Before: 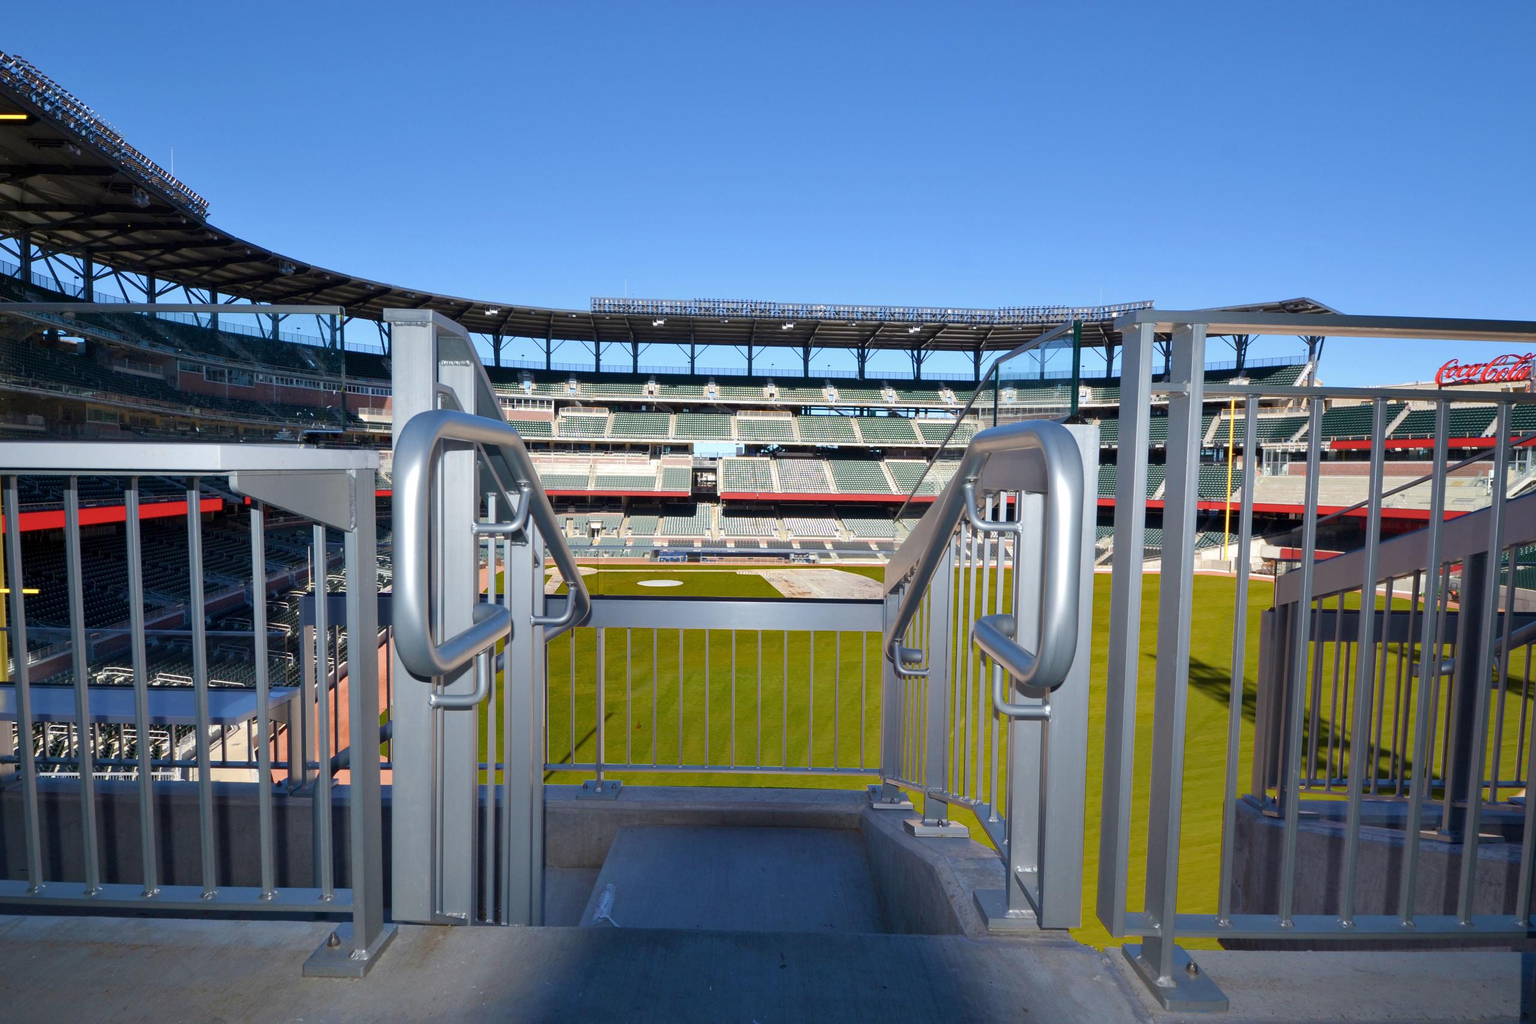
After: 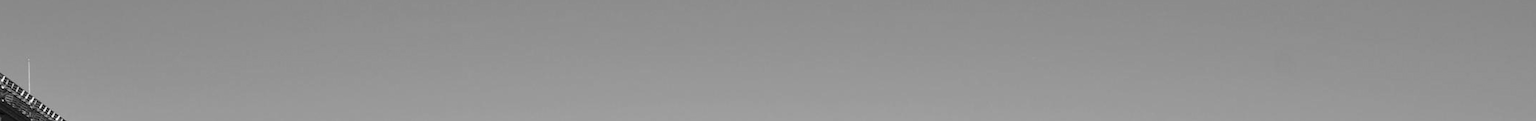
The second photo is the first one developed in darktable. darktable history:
color calibration: output gray [0.267, 0.423, 0.261, 0], illuminant same as pipeline (D50), adaptation none (bypass)
white balance: red 1.467, blue 0.684
crop and rotate: left 9.644%, top 9.491%, right 6.021%, bottom 80.509%
